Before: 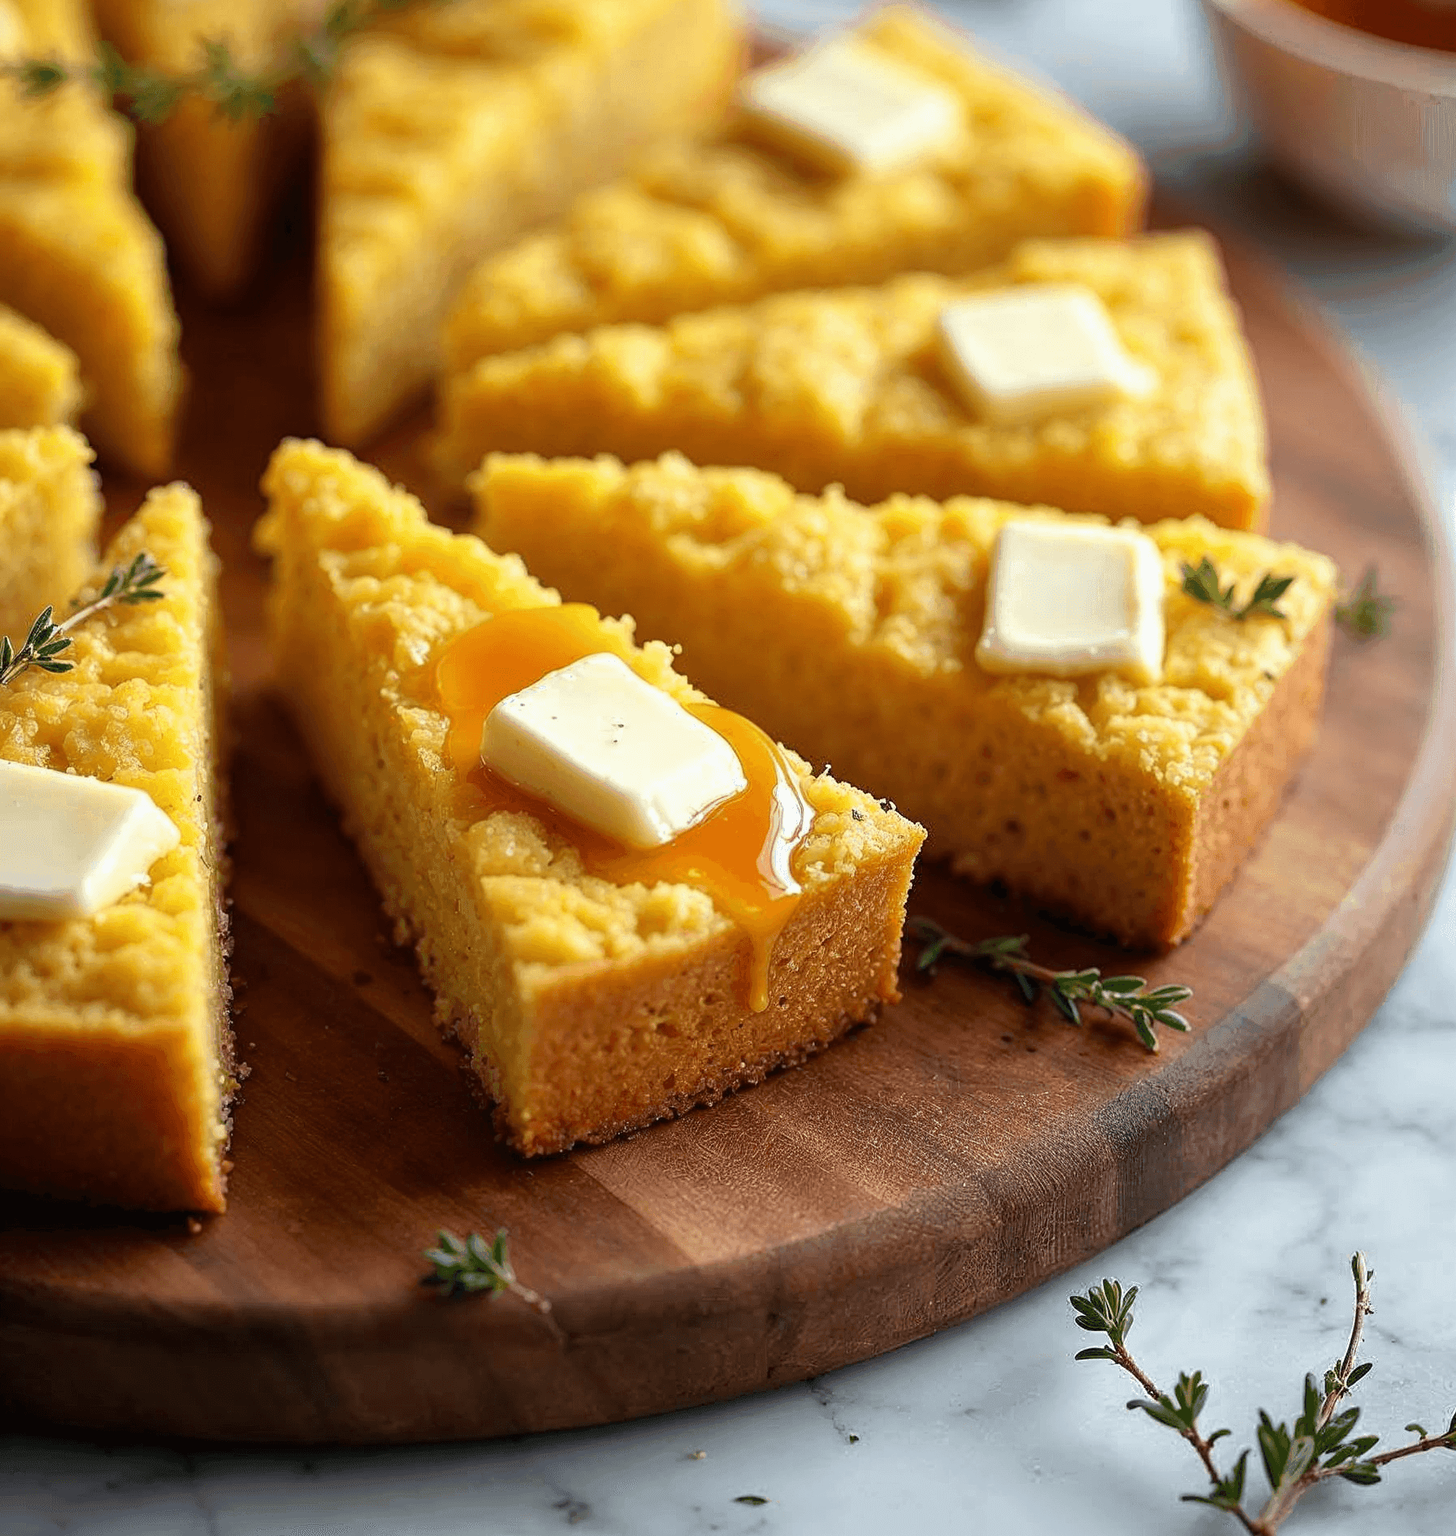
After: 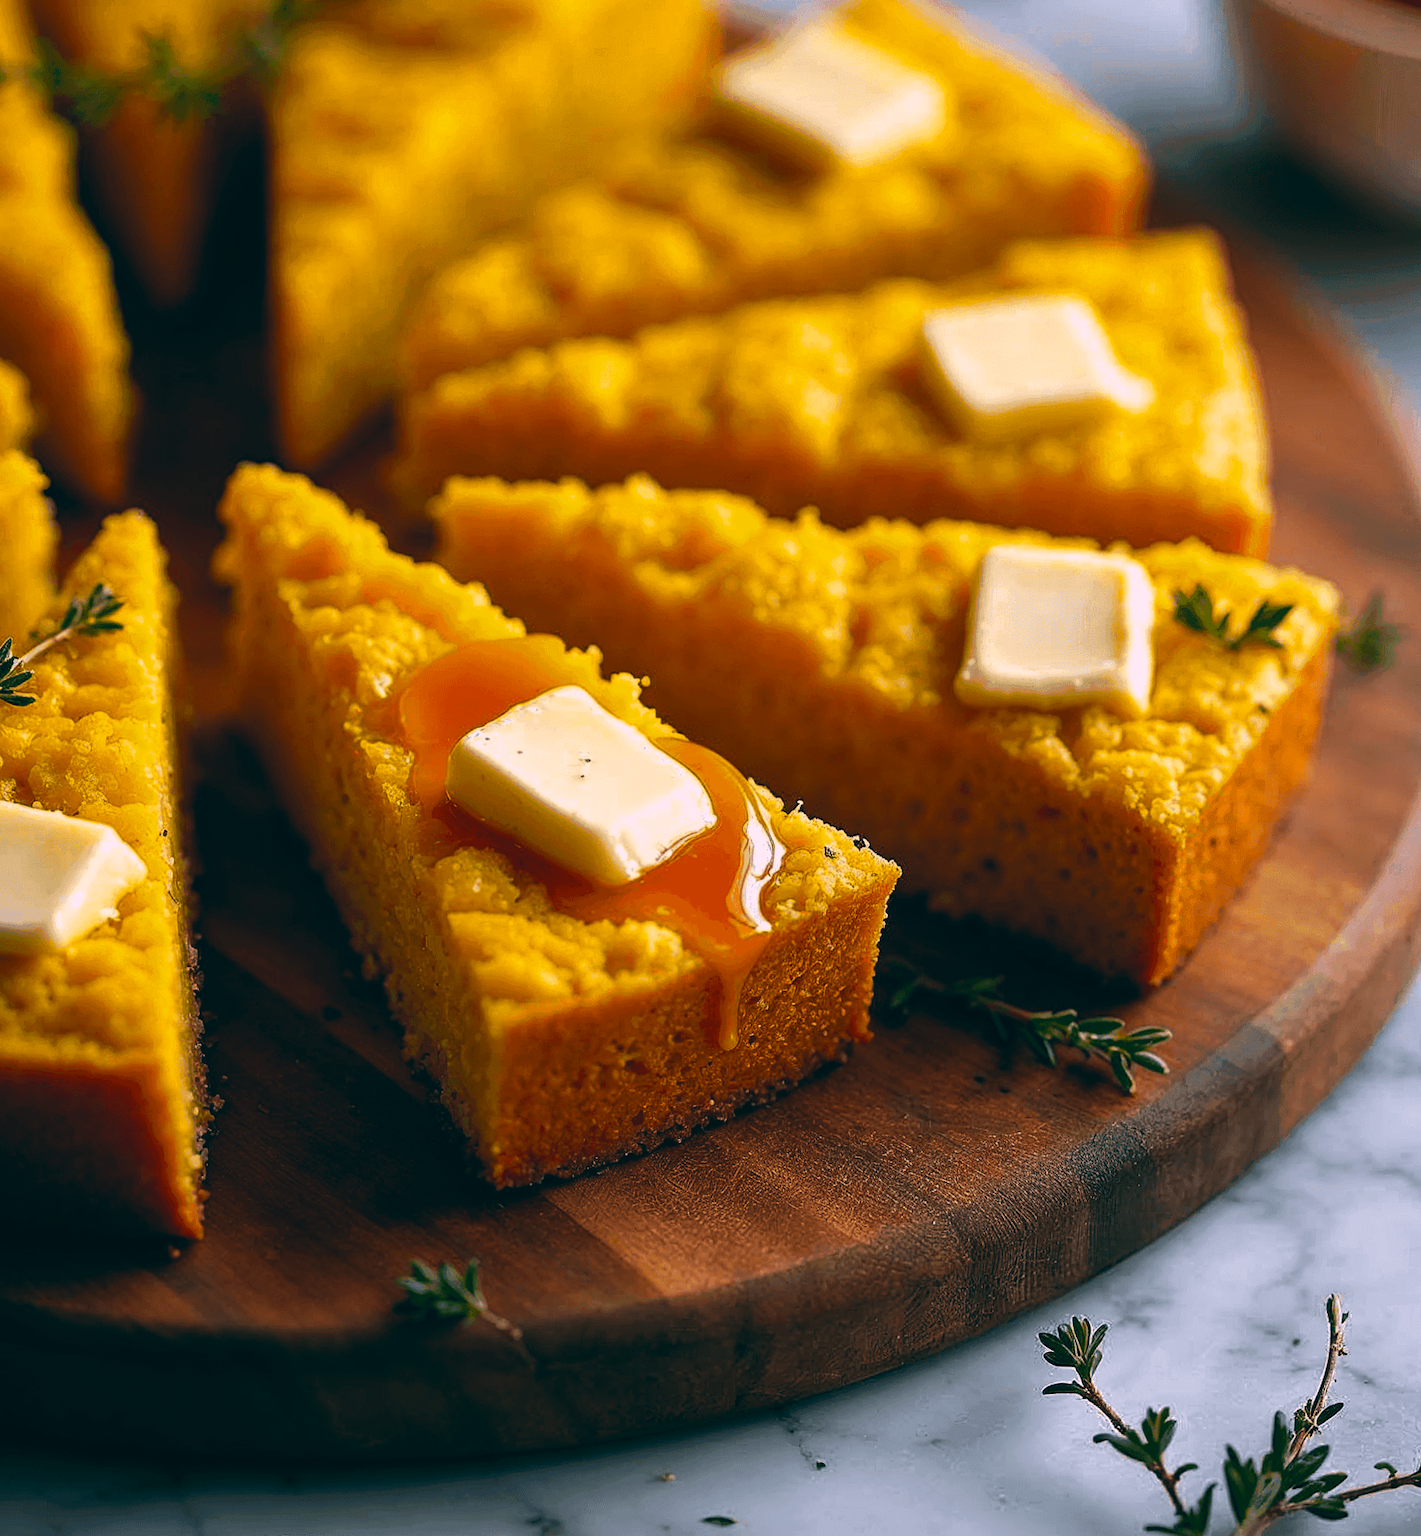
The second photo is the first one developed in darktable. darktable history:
vibrance: on, module defaults
rotate and perspective: rotation 0.074°, lens shift (vertical) 0.096, lens shift (horizontal) -0.041, crop left 0.043, crop right 0.952, crop top 0.024, crop bottom 0.979
color balance rgb: perceptual saturation grading › global saturation 34.05%, global vibrance 5.56%
color balance: lift [1.016, 0.983, 1, 1.017], gamma [0.78, 1.018, 1.043, 0.957], gain [0.786, 1.063, 0.937, 1.017], input saturation 118.26%, contrast 13.43%, contrast fulcrum 21.62%, output saturation 82.76%
